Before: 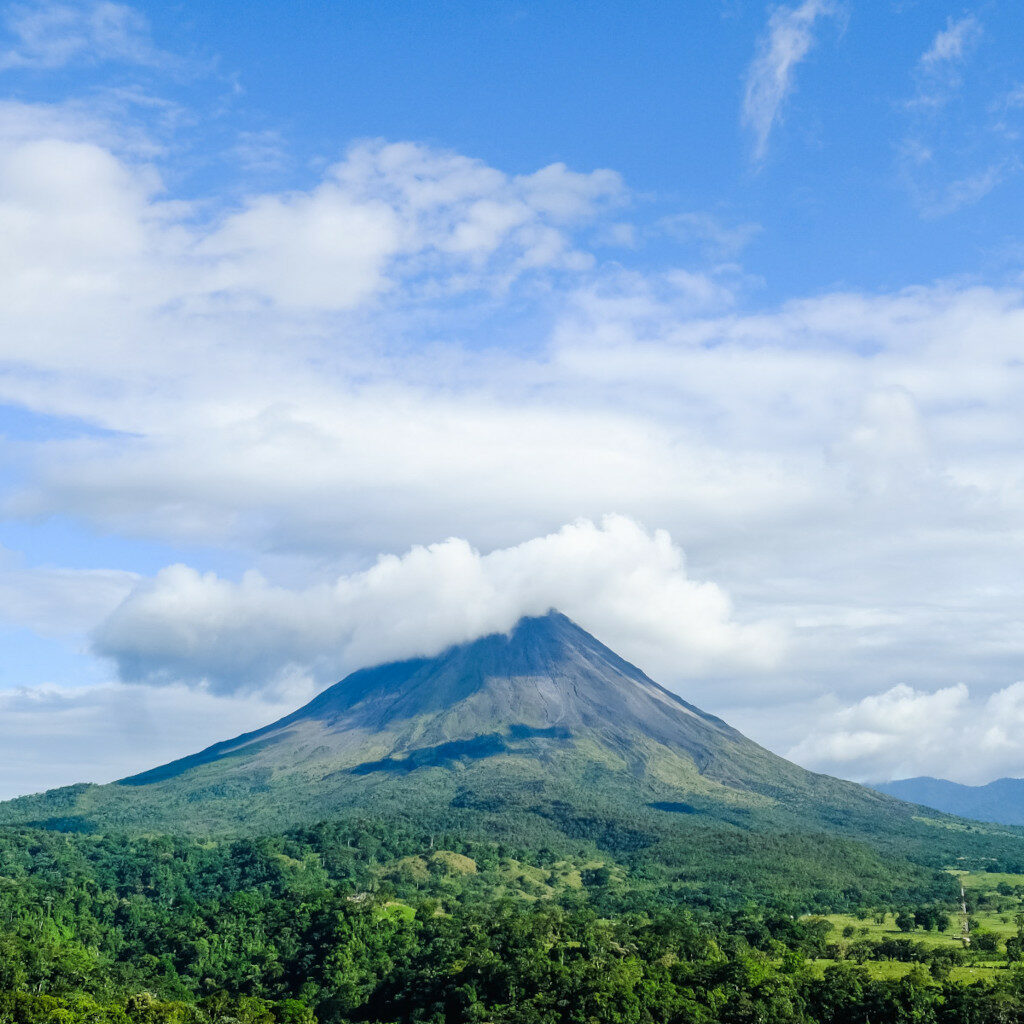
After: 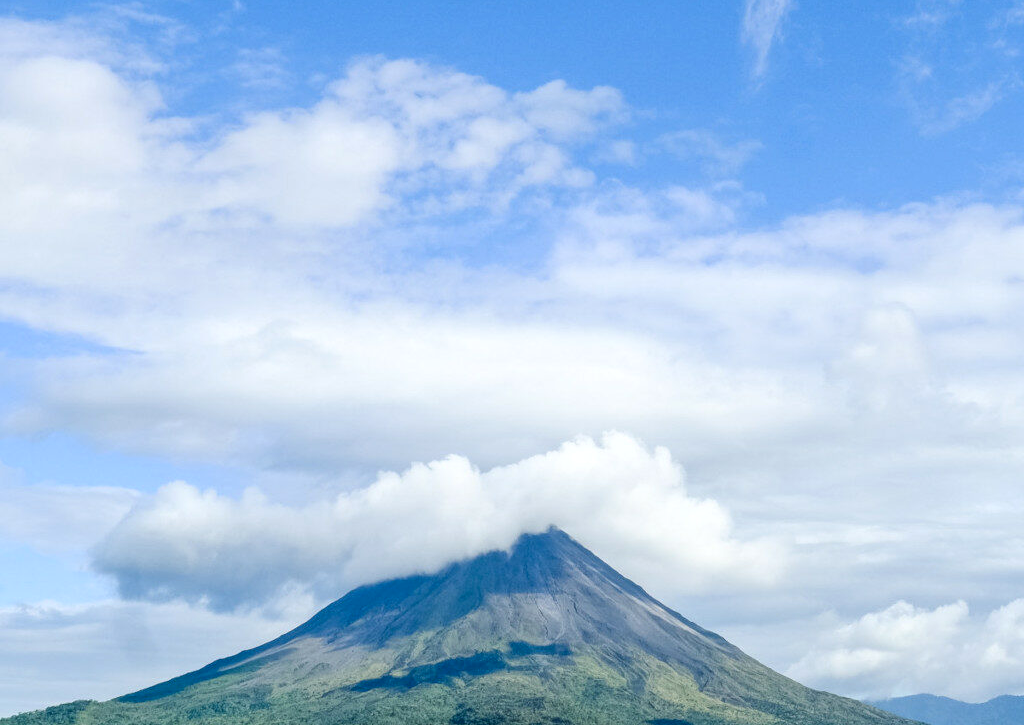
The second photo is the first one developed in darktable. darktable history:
local contrast: highlights 100%, shadows 99%, detail 119%, midtone range 0.2
contrast brightness saturation: contrast 0.103, brightness 0.018, saturation 0.022
crop and rotate: top 8.186%, bottom 20.973%
exposure: exposure 0.014 EV, compensate exposure bias true, compensate highlight preservation false
